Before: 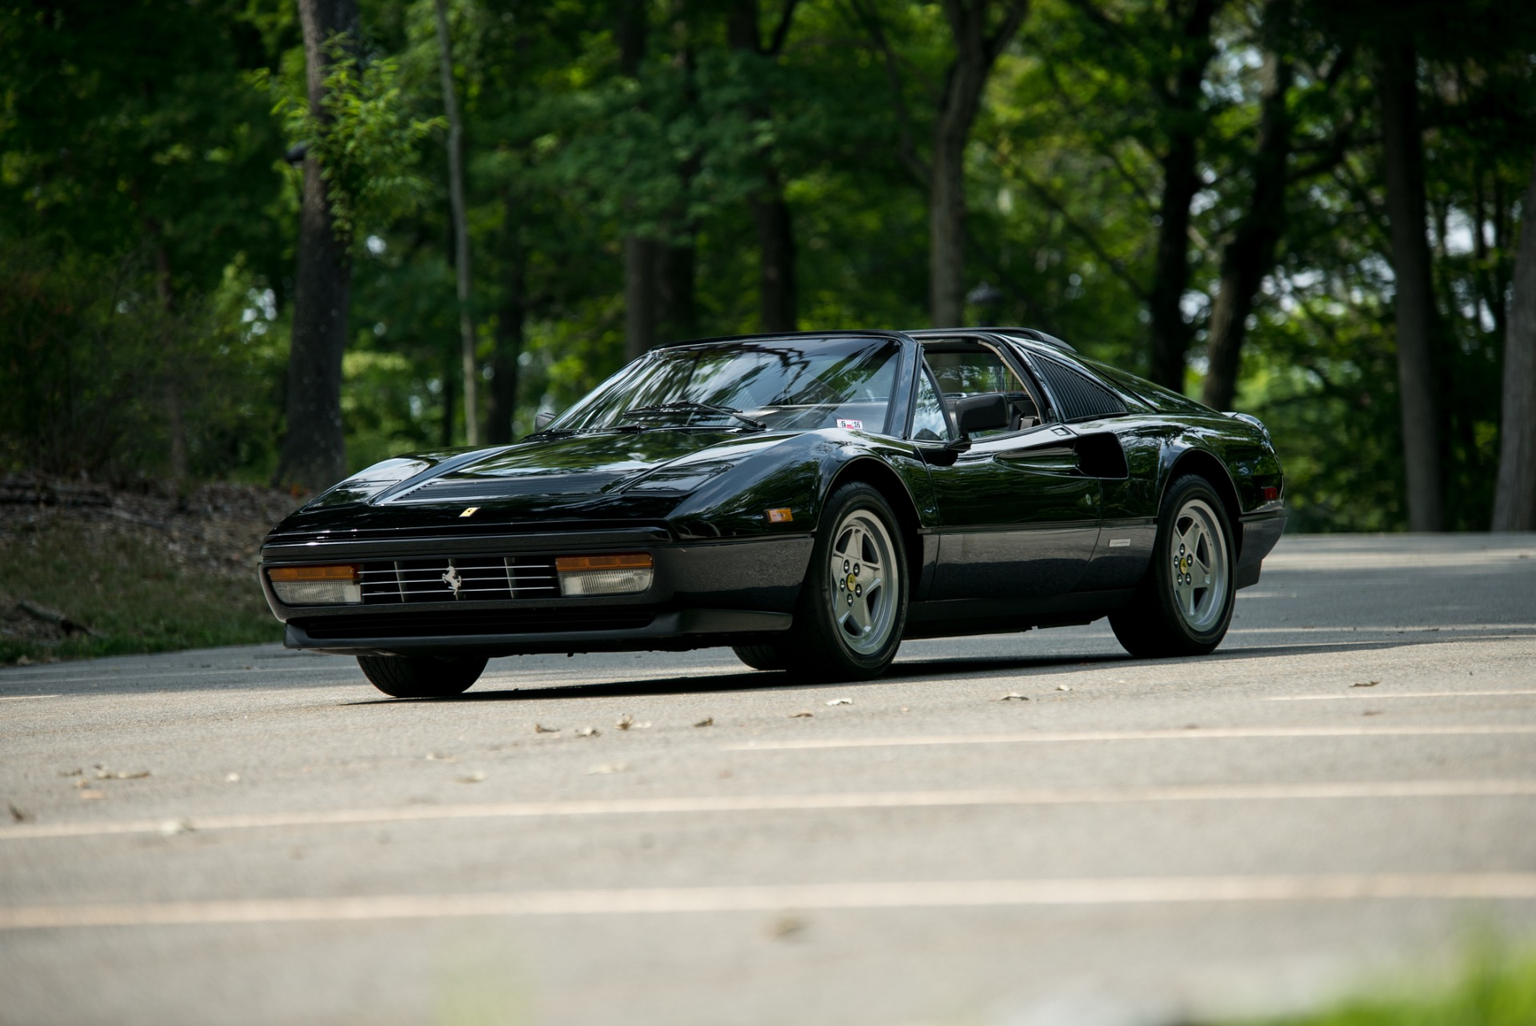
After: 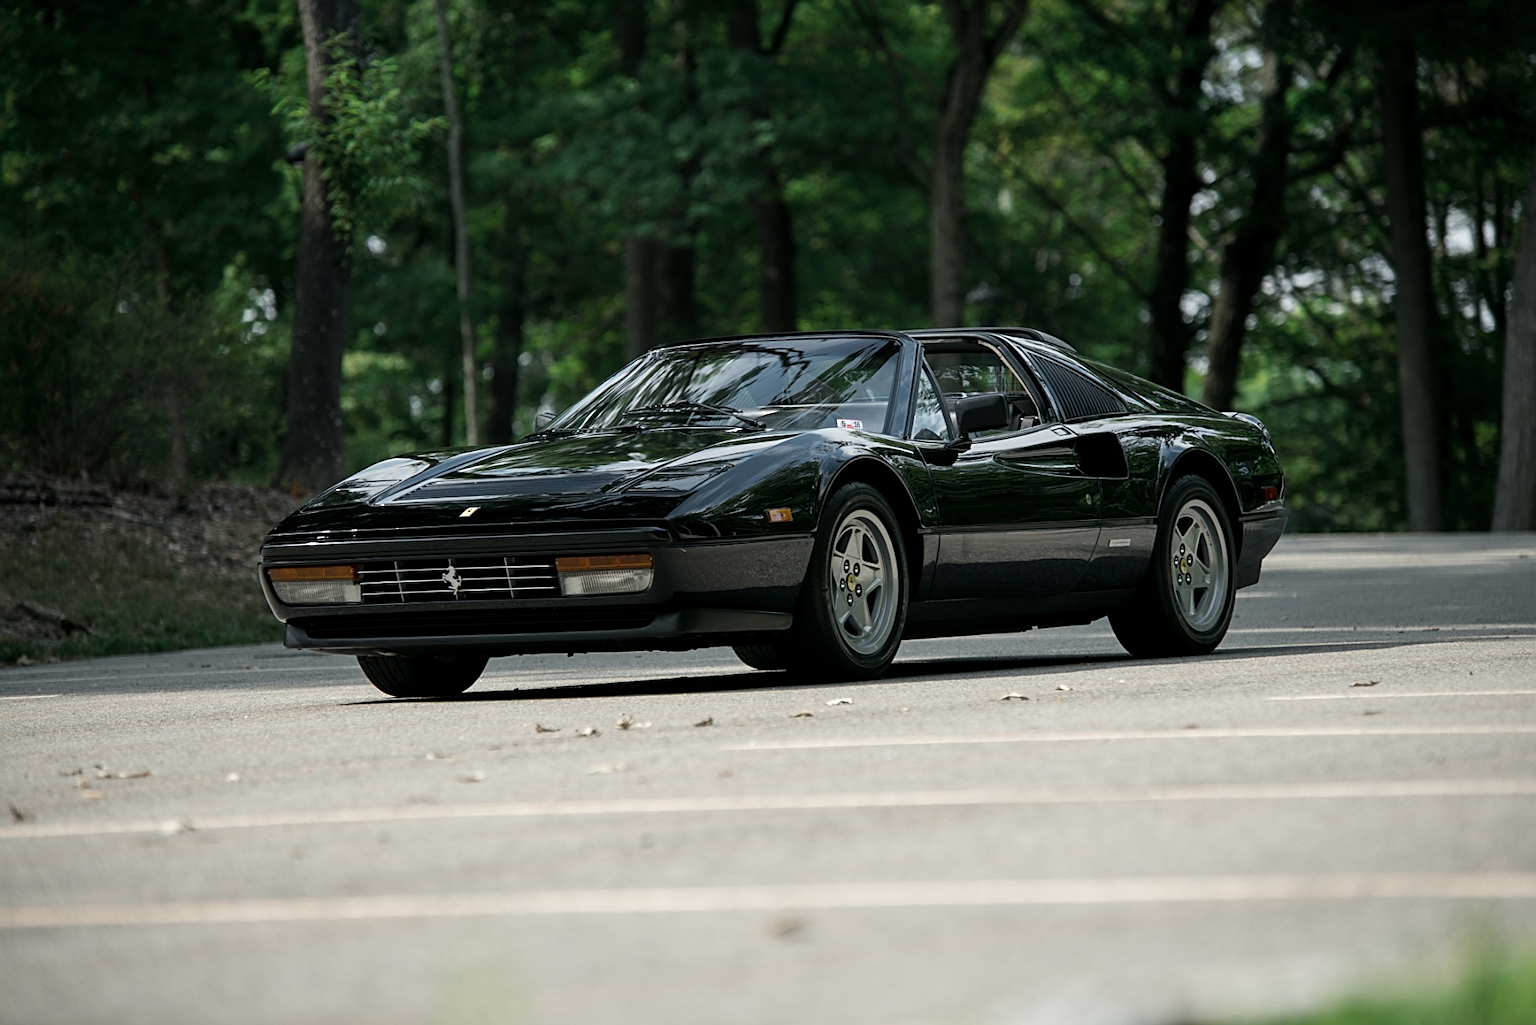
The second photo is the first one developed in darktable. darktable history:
sharpen: on, module defaults
color zones: curves: ch0 [(0, 0.5) (0.125, 0.4) (0.25, 0.5) (0.375, 0.4) (0.5, 0.4) (0.625, 0.35) (0.75, 0.35) (0.875, 0.5)]; ch1 [(0, 0.35) (0.125, 0.45) (0.25, 0.35) (0.375, 0.35) (0.5, 0.35) (0.625, 0.35) (0.75, 0.45) (0.875, 0.35)]; ch2 [(0, 0.6) (0.125, 0.5) (0.25, 0.5) (0.375, 0.6) (0.5, 0.6) (0.625, 0.5) (0.75, 0.5) (0.875, 0.5)]
